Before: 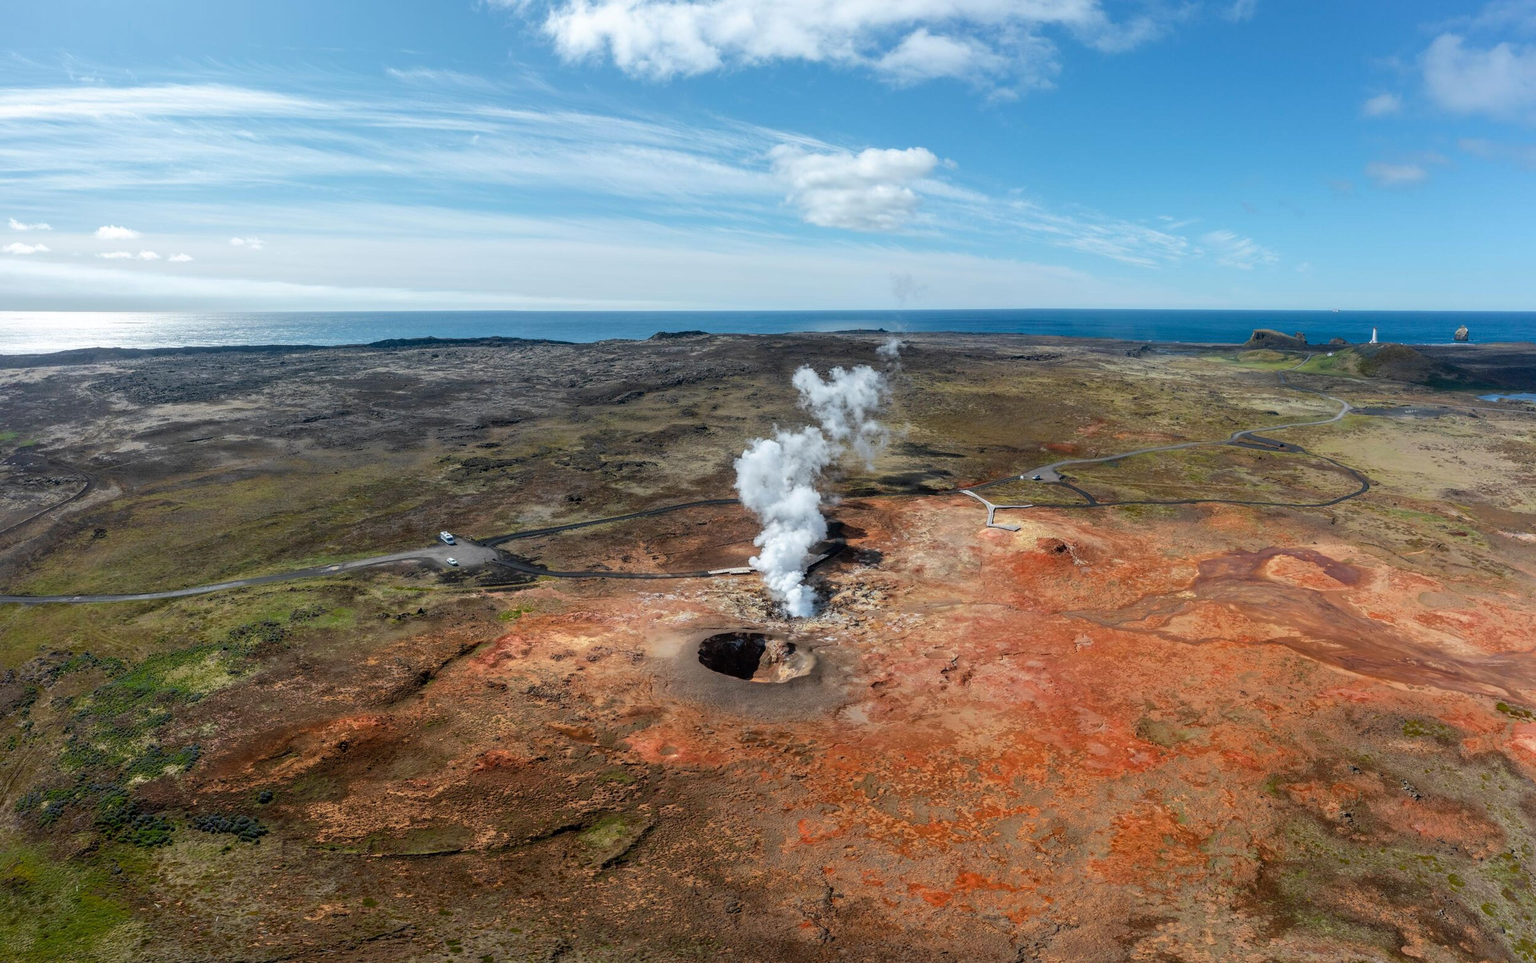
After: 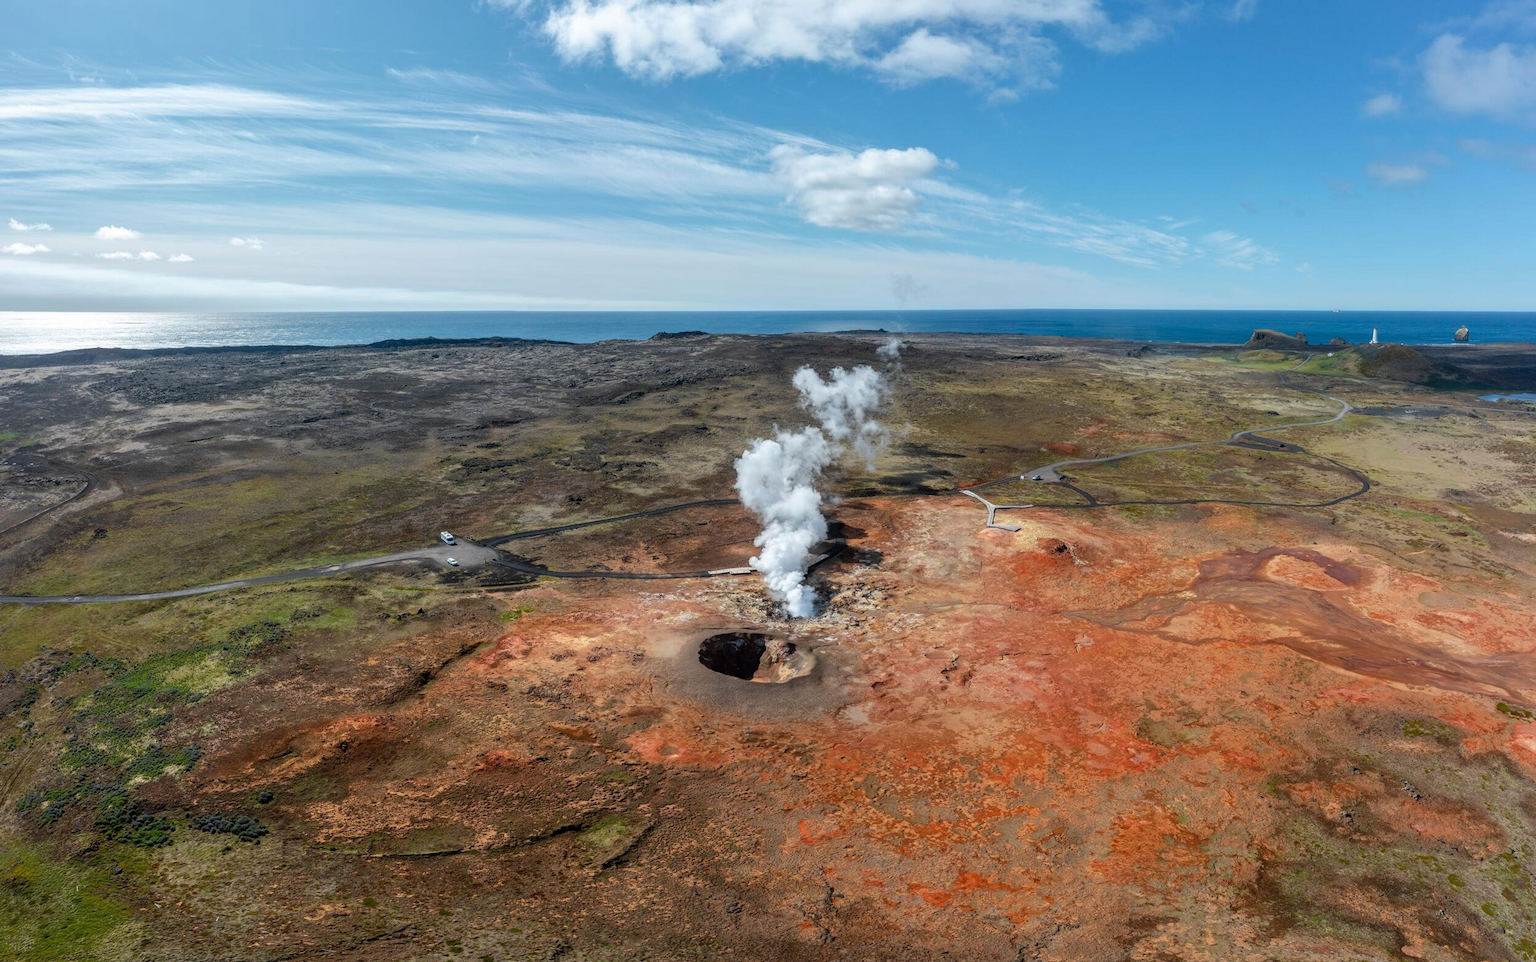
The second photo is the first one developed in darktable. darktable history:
shadows and highlights: shadows 31.95, highlights -32.8, soften with gaussian
